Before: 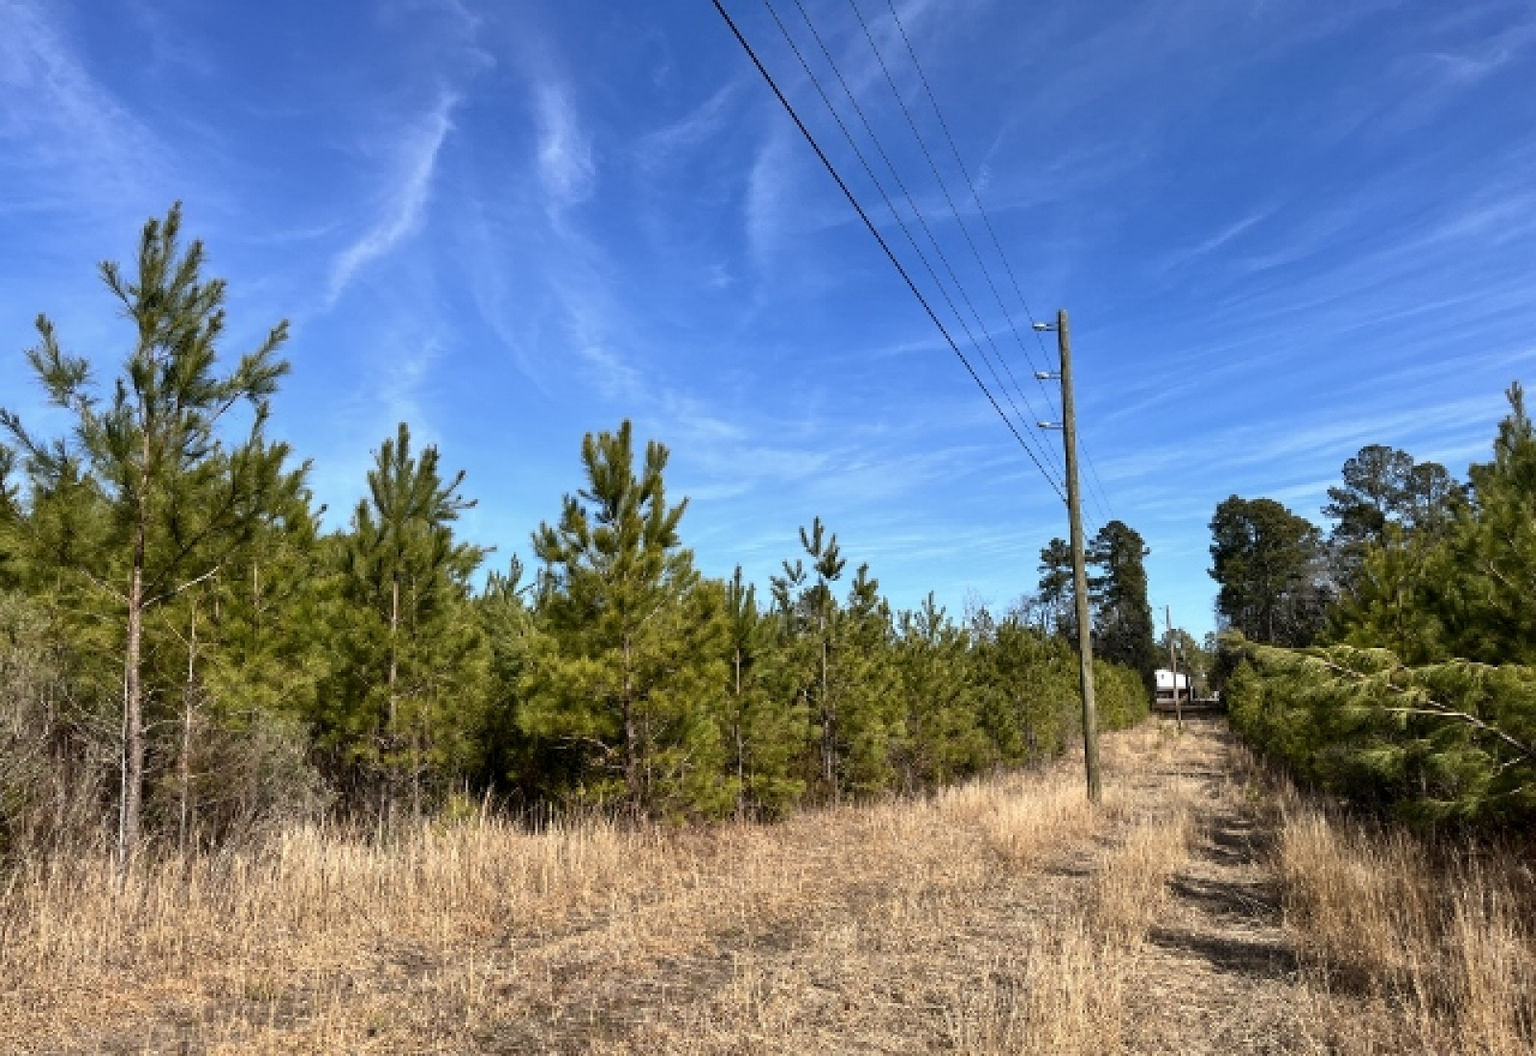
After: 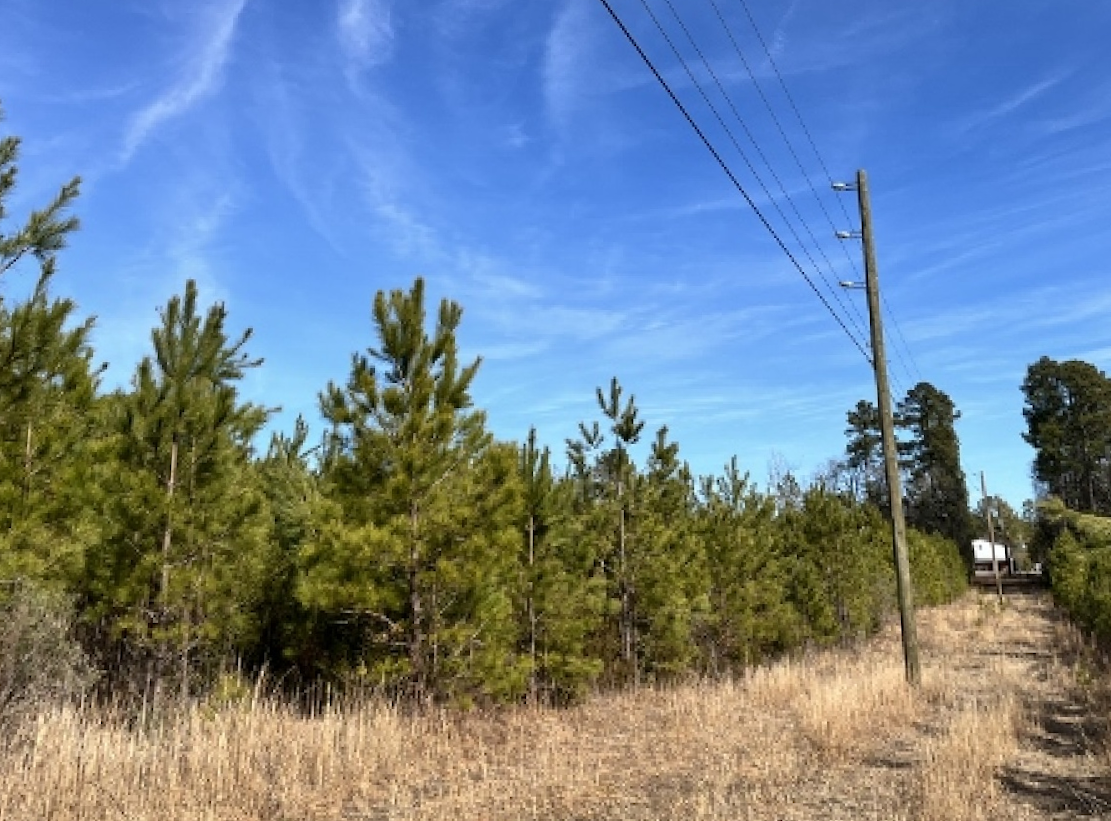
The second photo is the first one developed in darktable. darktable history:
rotate and perspective: rotation 0.215°, lens shift (vertical) -0.139, crop left 0.069, crop right 0.939, crop top 0.002, crop bottom 0.996
rgb levels: preserve colors max RGB
crop and rotate: left 11.831%, top 11.346%, right 13.429%, bottom 13.899%
